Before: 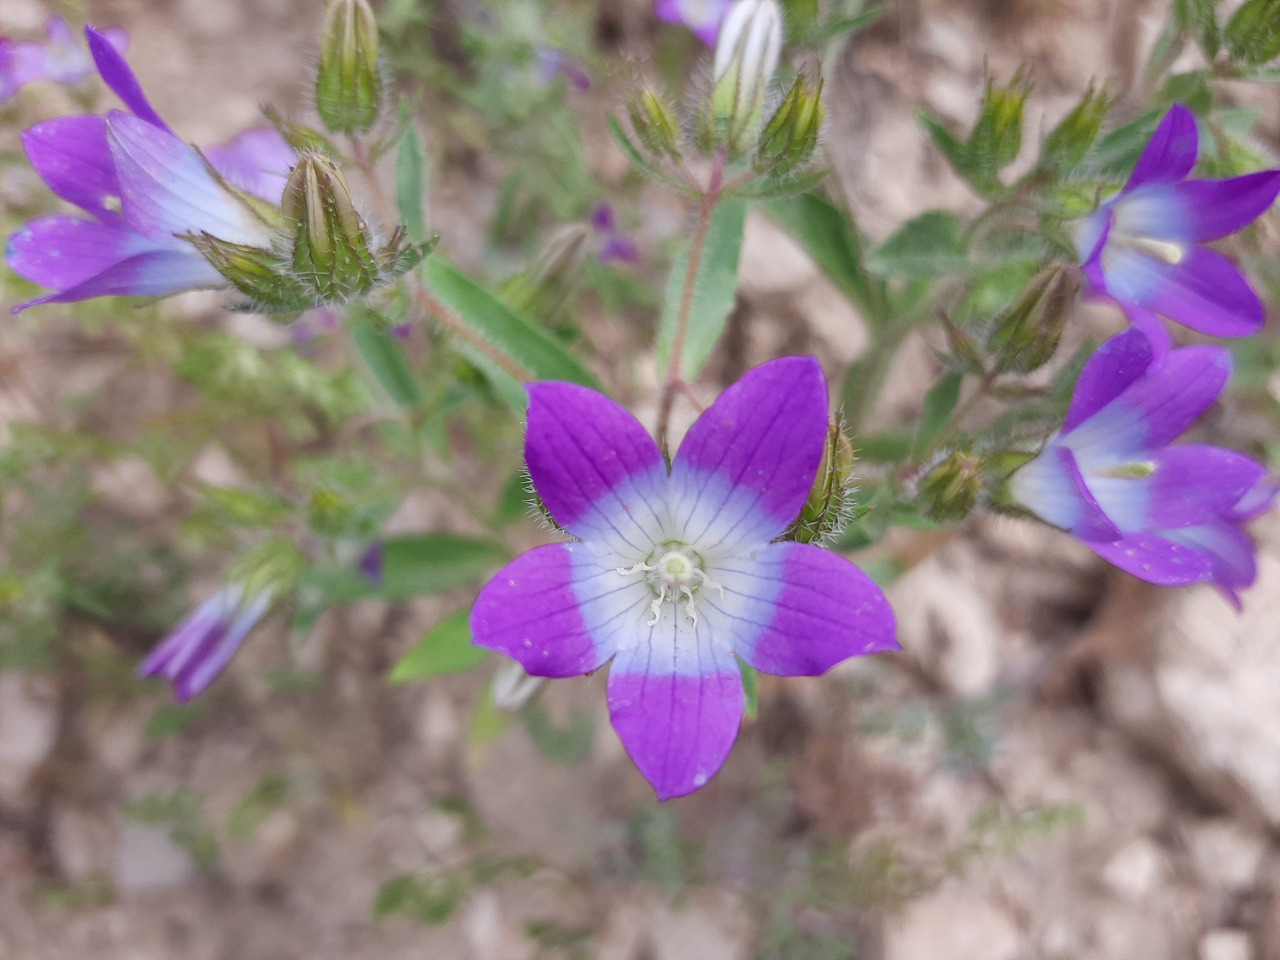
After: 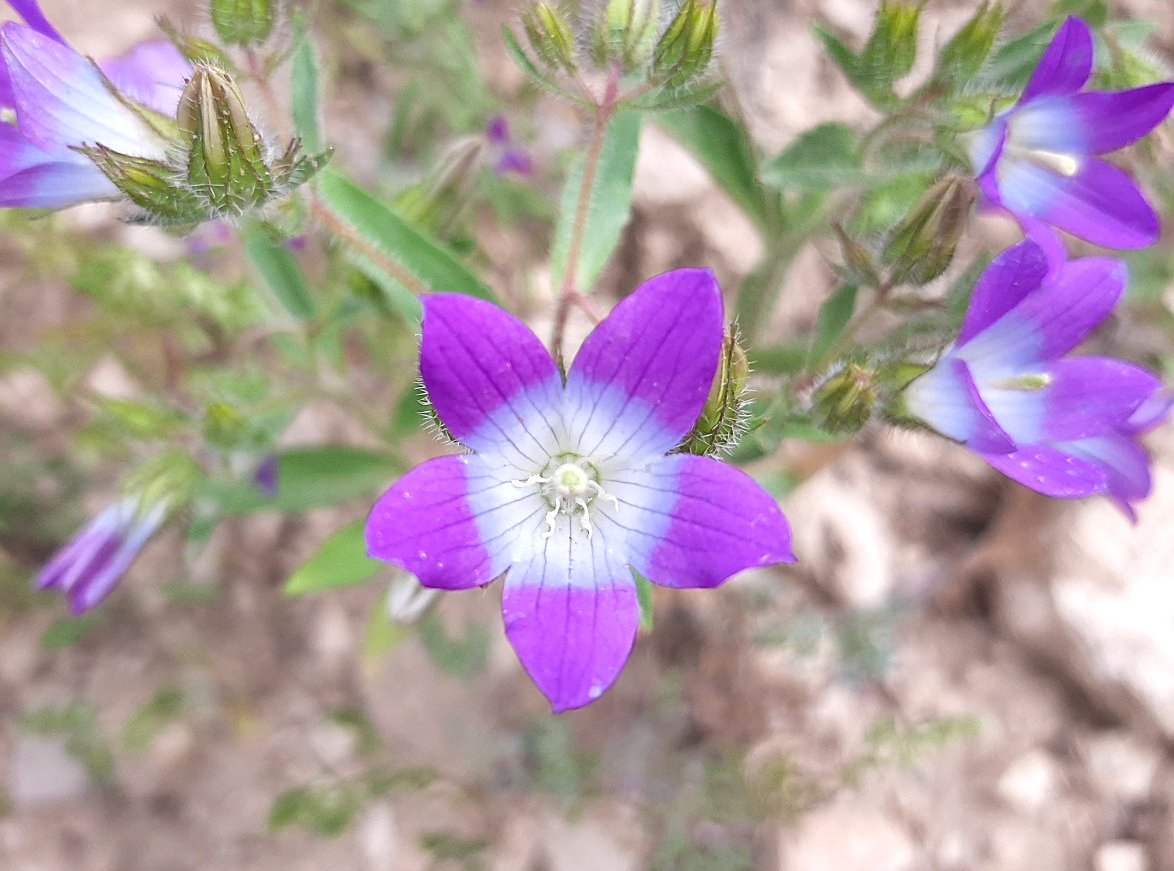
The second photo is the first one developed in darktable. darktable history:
crop and rotate: left 8.262%, top 9.226%
exposure: black level correction -0.002, exposure 0.54 EV, compensate highlight preservation false
sharpen: on, module defaults
